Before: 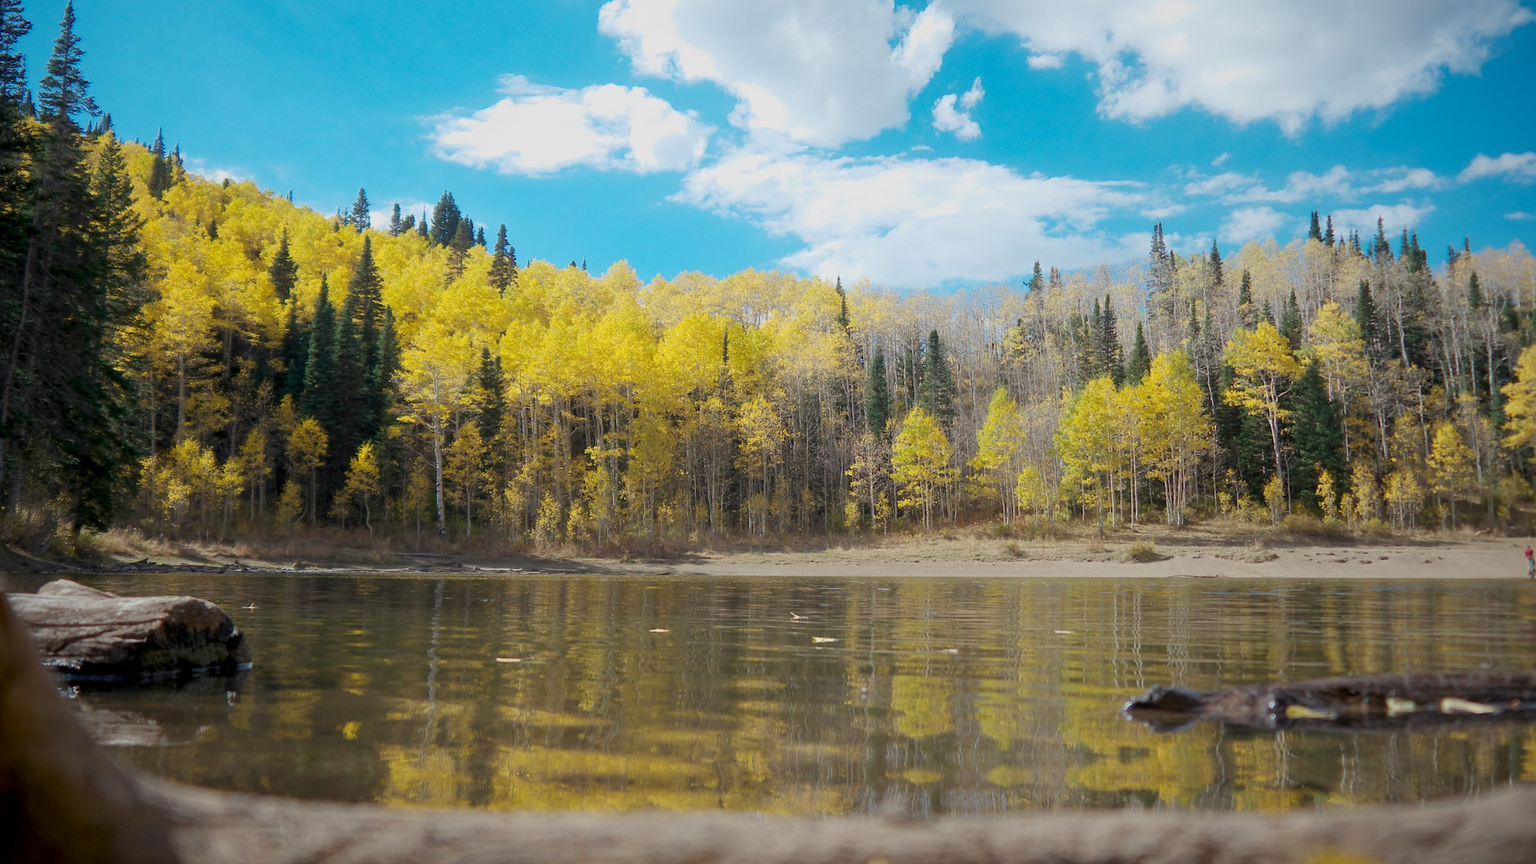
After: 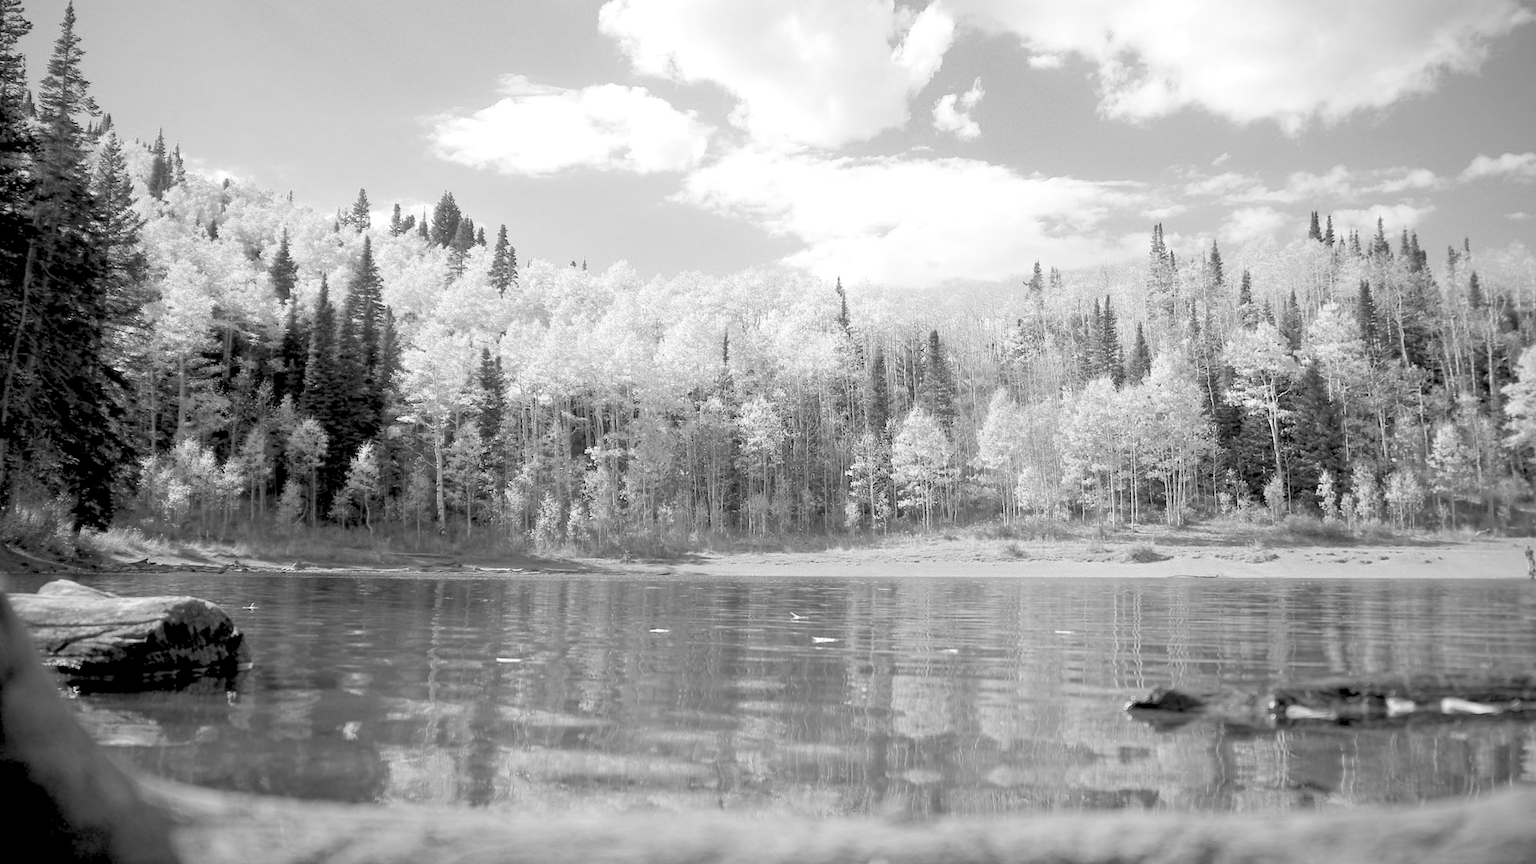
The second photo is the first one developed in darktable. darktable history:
monochrome: on, module defaults
color correction: highlights a* -6.69, highlights b* 0.49
exposure: black level correction 0, exposure 0.9 EV, compensate exposure bias true, compensate highlight preservation false
rgb levels: preserve colors sum RGB, levels [[0.038, 0.433, 0.934], [0, 0.5, 1], [0, 0.5, 1]]
